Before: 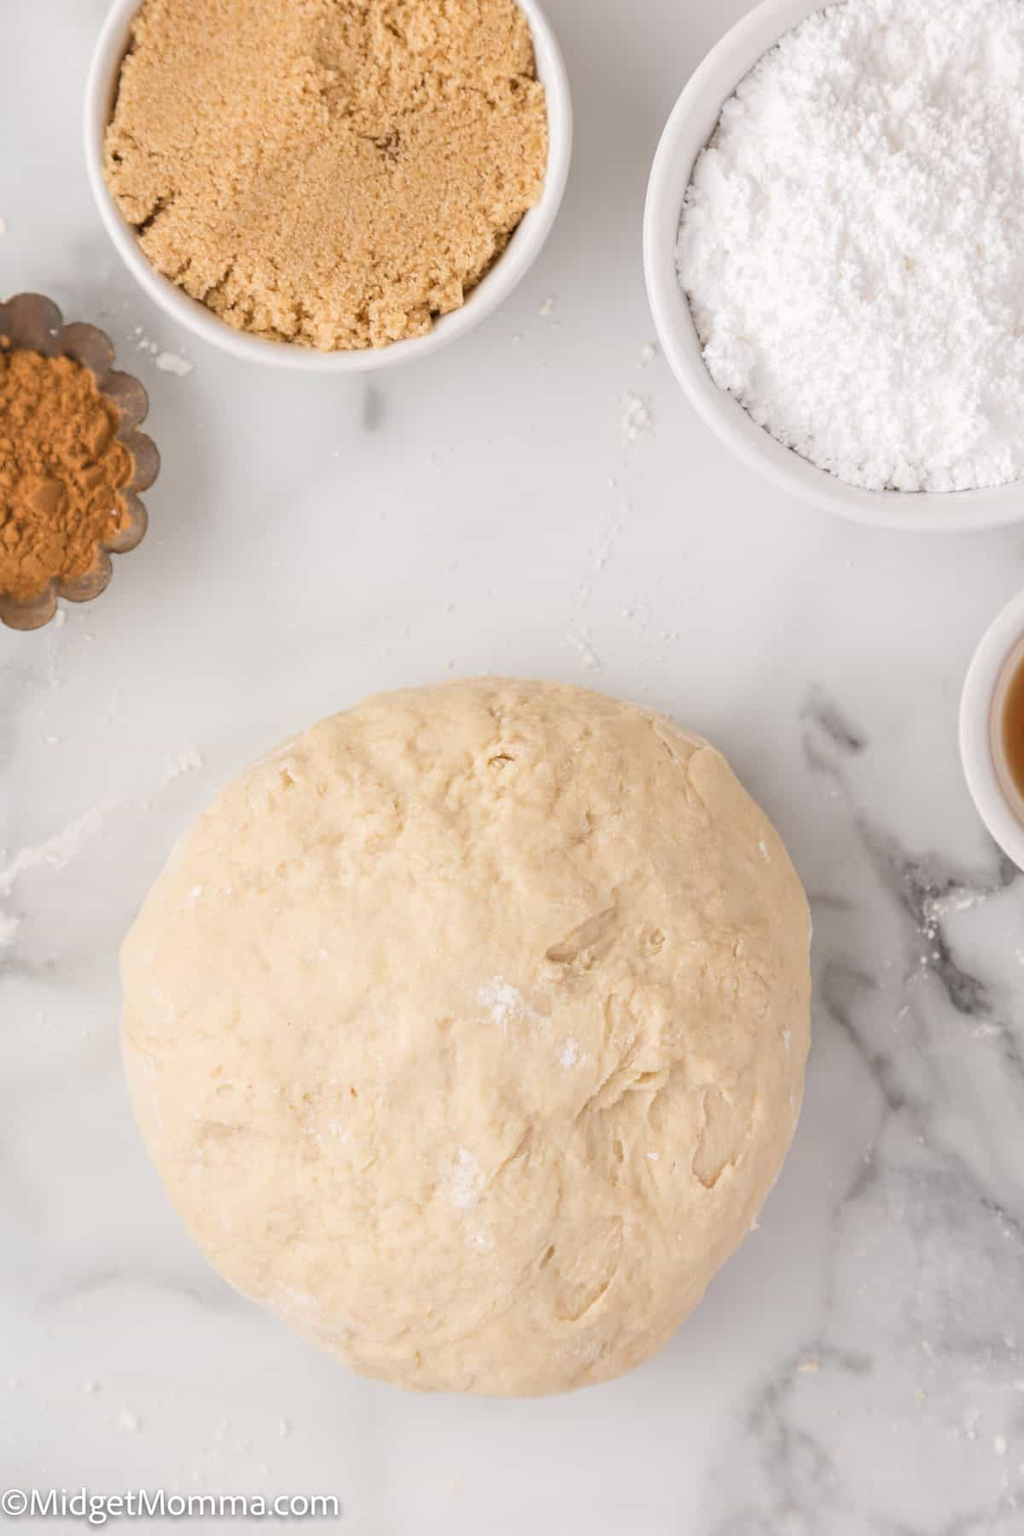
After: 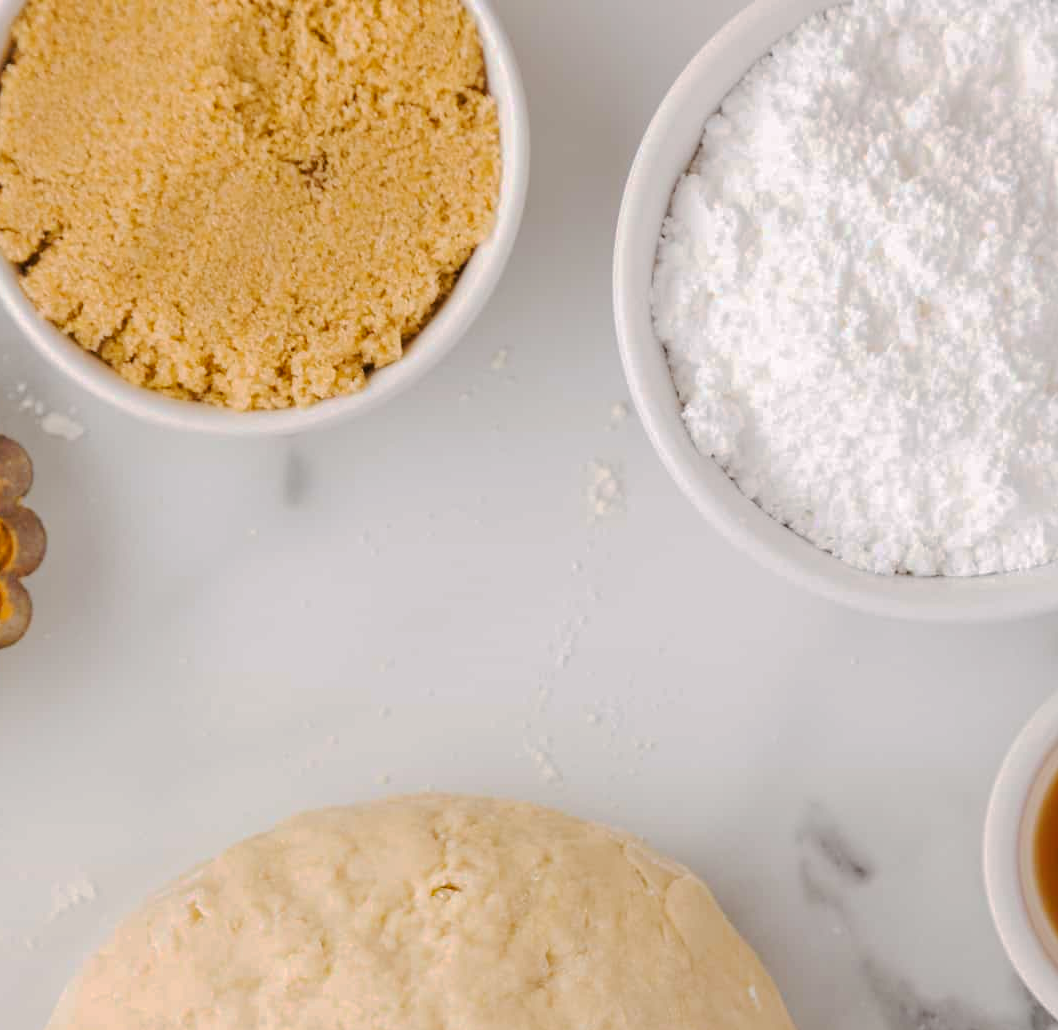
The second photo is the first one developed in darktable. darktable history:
tone curve: curves: ch0 [(0, 0) (0.003, 0.01) (0.011, 0.014) (0.025, 0.029) (0.044, 0.051) (0.069, 0.072) (0.1, 0.097) (0.136, 0.123) (0.177, 0.16) (0.224, 0.2) (0.277, 0.248) (0.335, 0.305) (0.399, 0.37) (0.468, 0.454) (0.543, 0.534) (0.623, 0.609) (0.709, 0.681) (0.801, 0.752) (0.898, 0.841) (1, 1)], preserve colors none
color balance rgb: perceptual saturation grading › global saturation 20%, global vibrance 20%
crop and rotate: left 11.812%, bottom 42.776%
